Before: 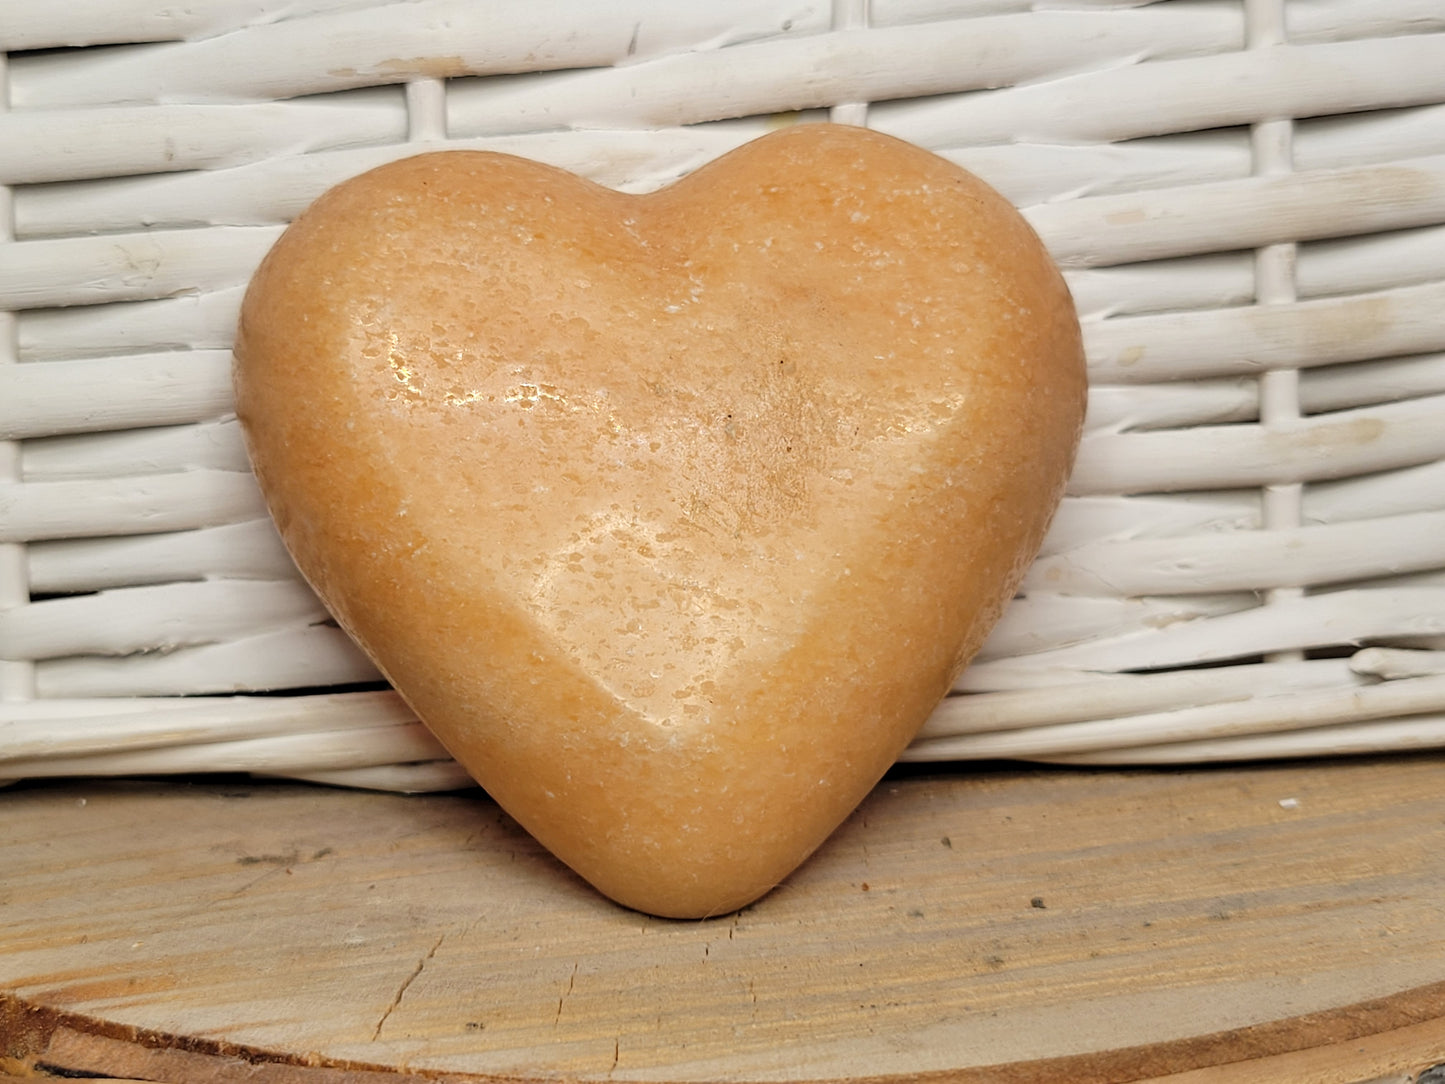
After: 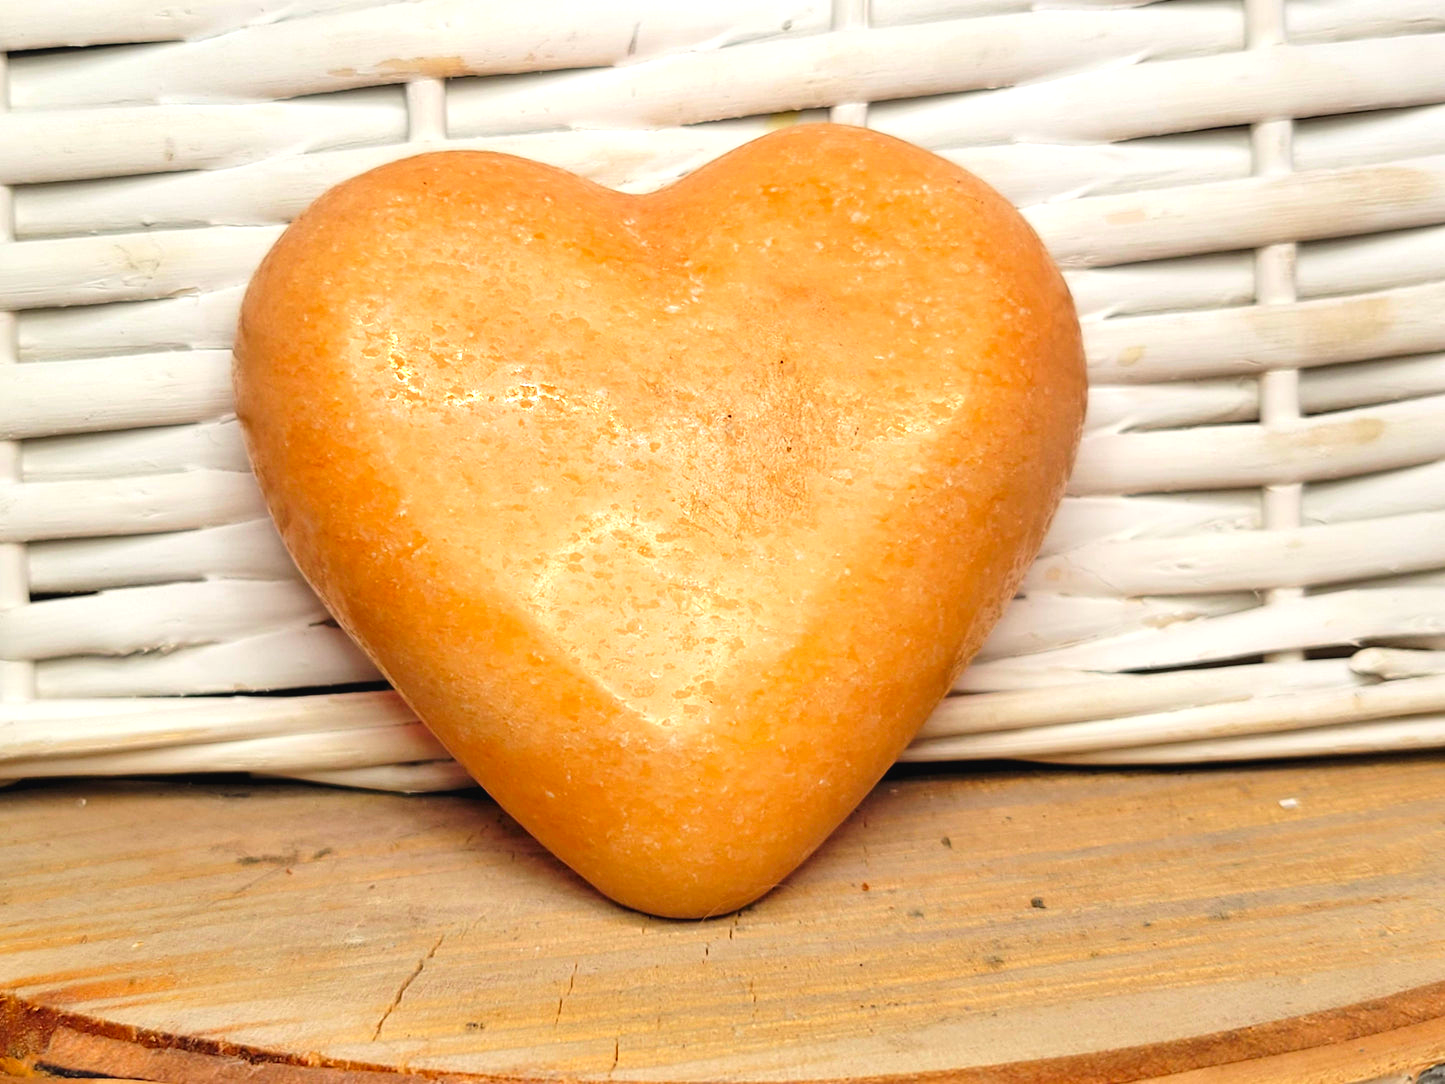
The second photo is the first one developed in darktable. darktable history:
color contrast: green-magenta contrast 1.69, blue-yellow contrast 1.49
exposure: black level correction -0.002, exposure 0.54 EV, compensate highlight preservation false
